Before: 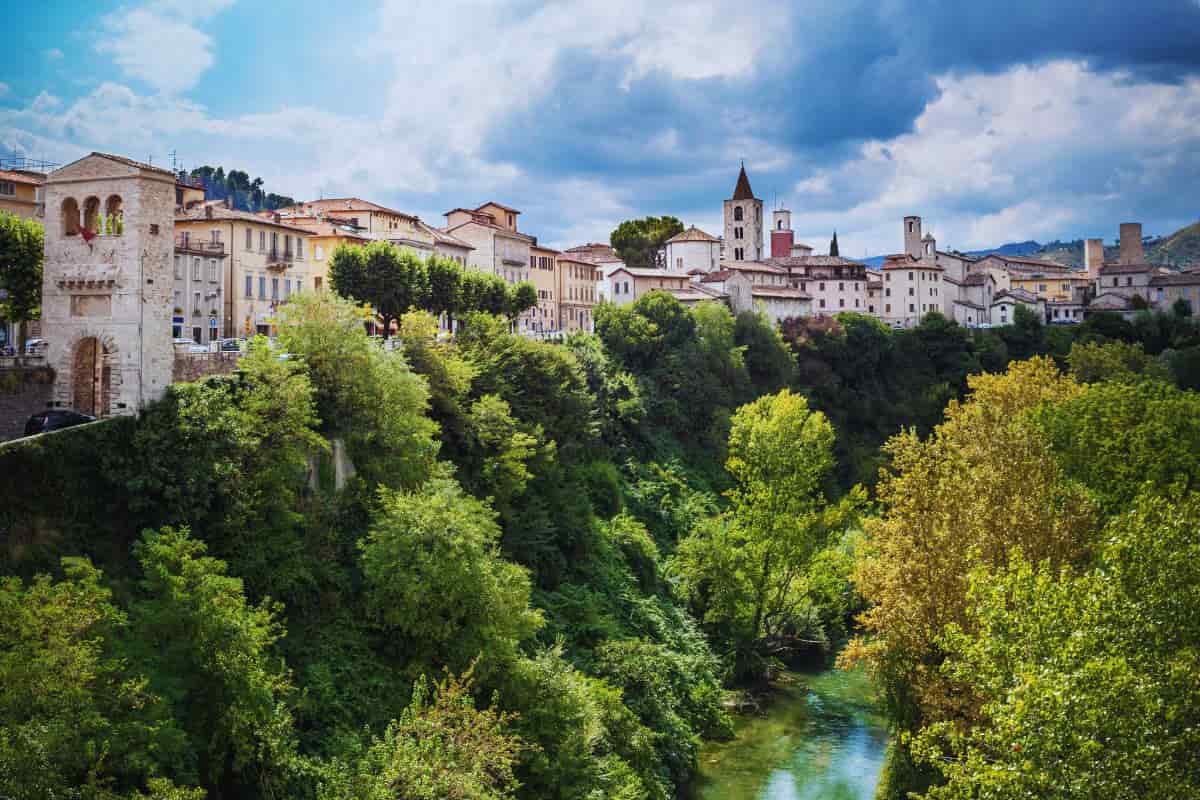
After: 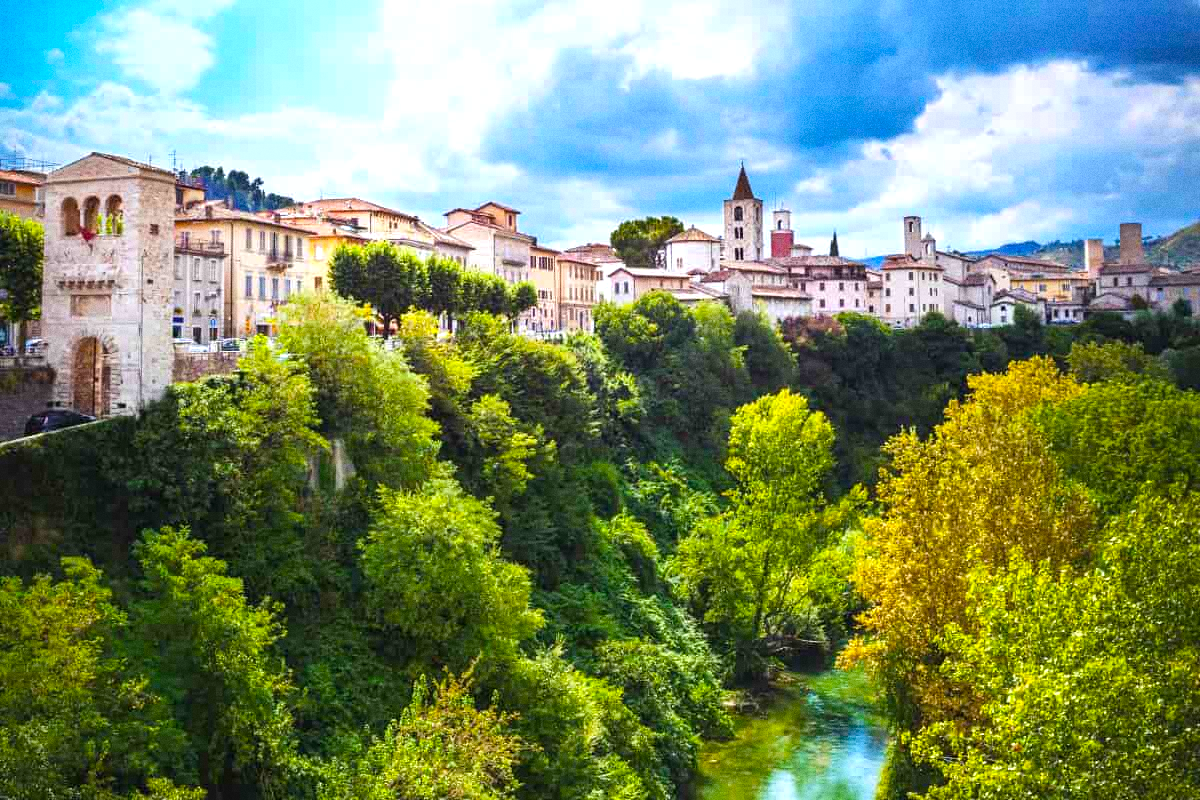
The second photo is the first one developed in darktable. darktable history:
grain: on, module defaults
exposure: black level correction 0, exposure 0.7 EV, compensate exposure bias true, compensate highlight preservation false
white balance: emerald 1
color balance rgb: perceptual saturation grading › global saturation 30%, global vibrance 10%
